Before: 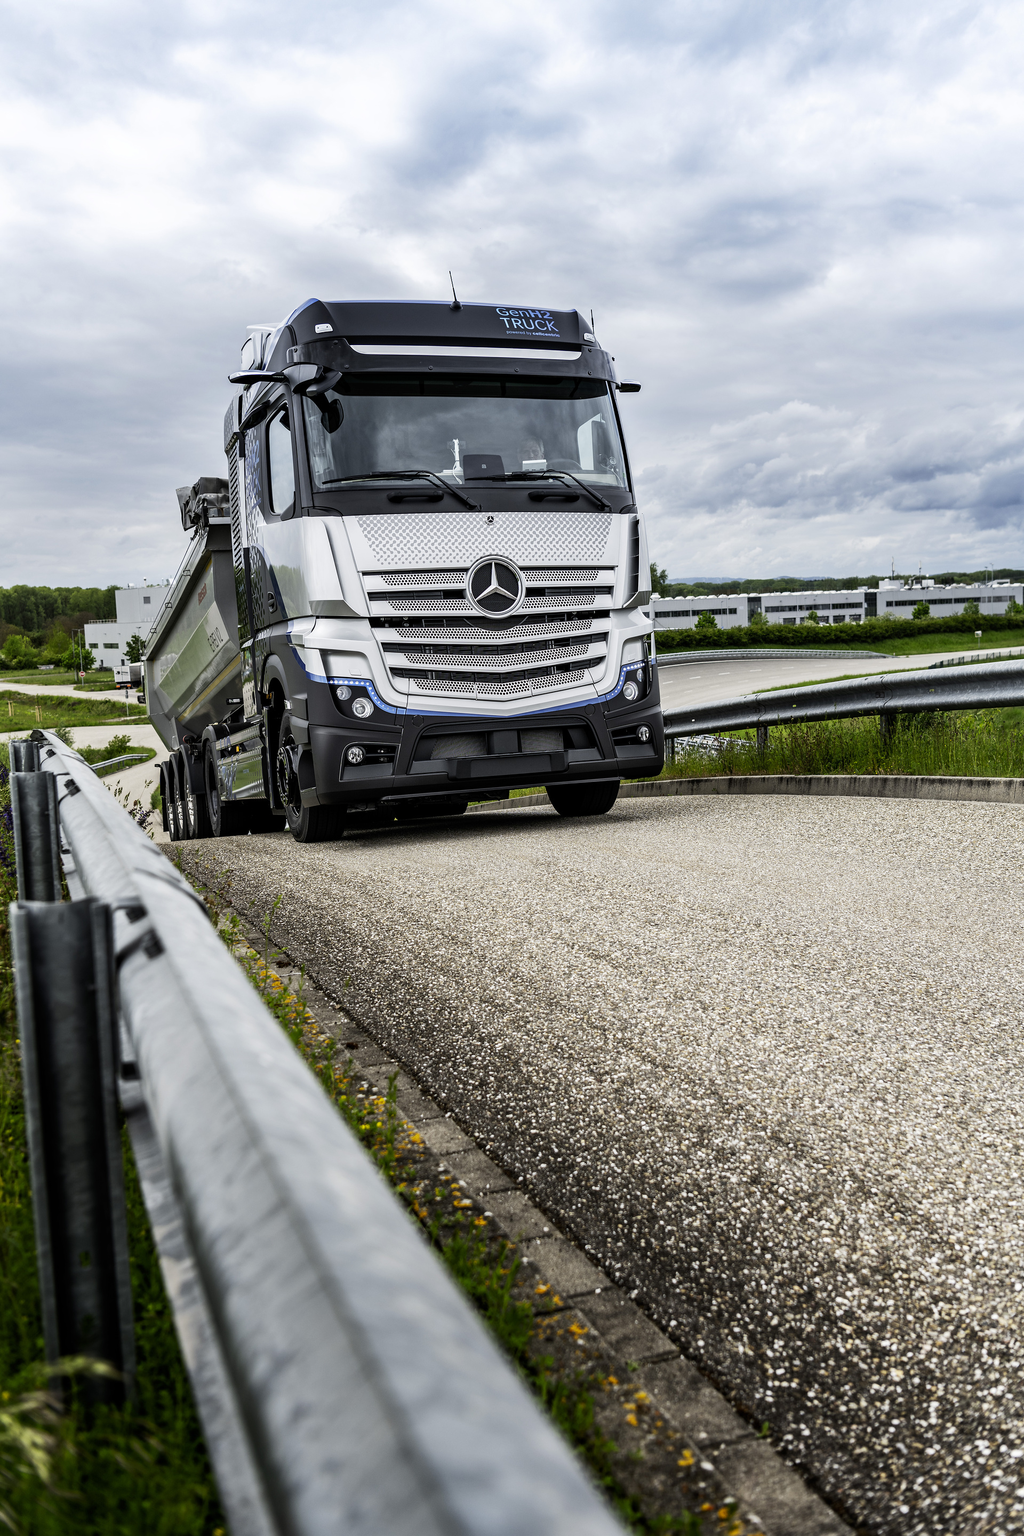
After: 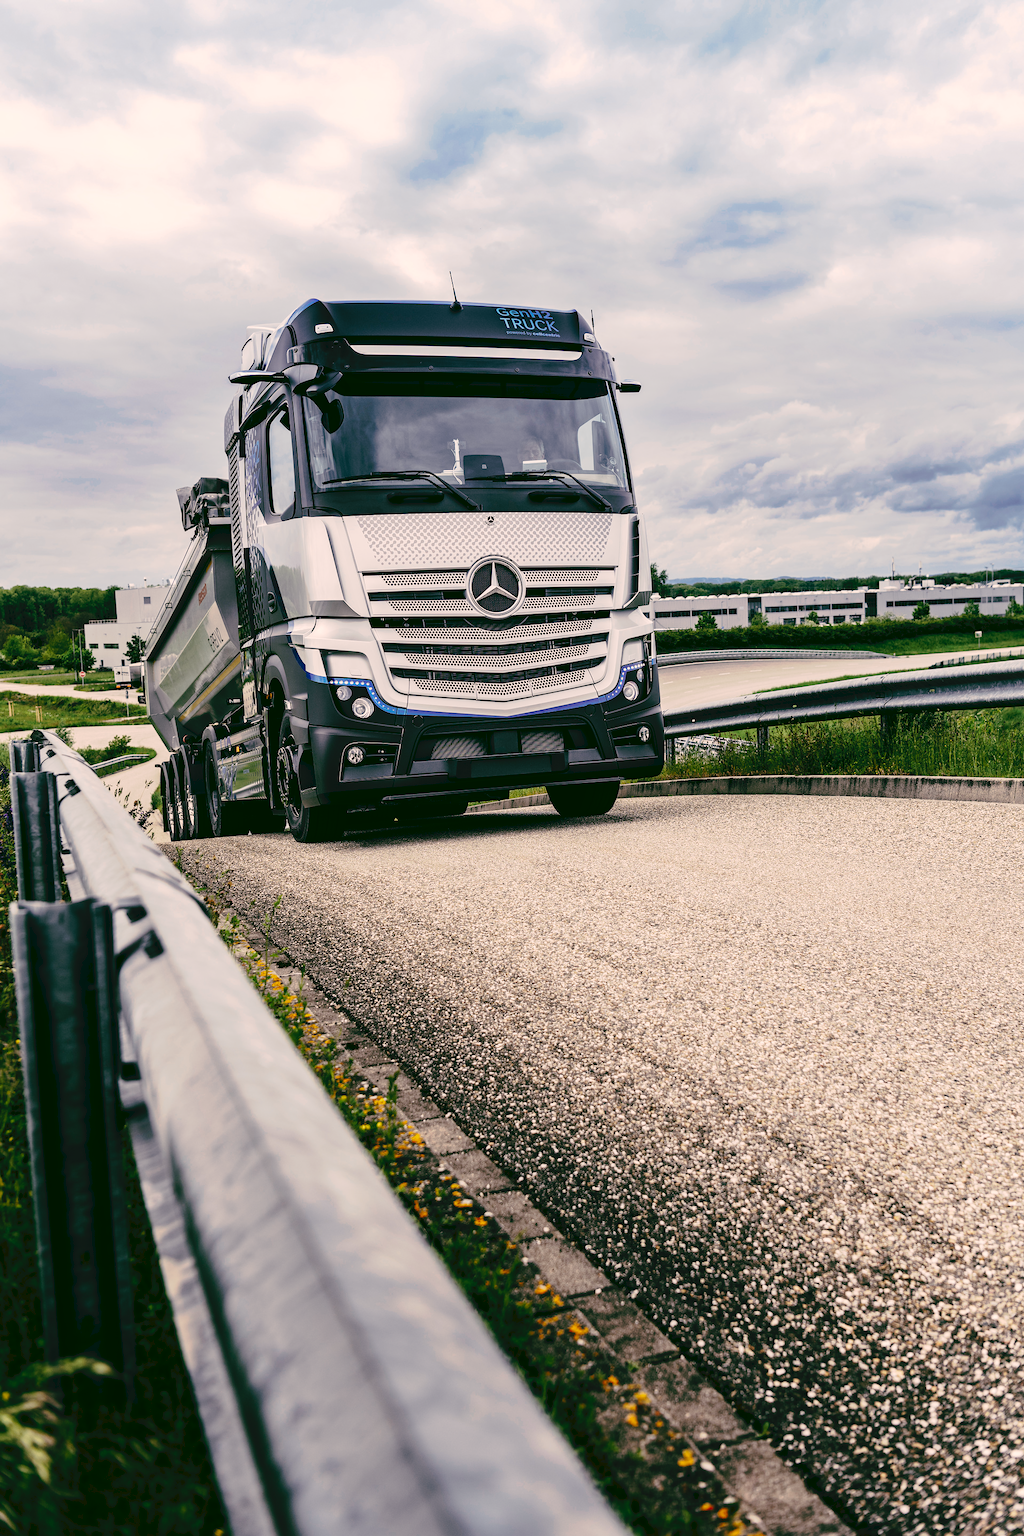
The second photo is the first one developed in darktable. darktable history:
tone curve: curves: ch0 [(0, 0) (0.003, 0.051) (0.011, 0.052) (0.025, 0.055) (0.044, 0.062) (0.069, 0.068) (0.1, 0.077) (0.136, 0.098) (0.177, 0.145) (0.224, 0.223) (0.277, 0.314) (0.335, 0.43) (0.399, 0.518) (0.468, 0.591) (0.543, 0.656) (0.623, 0.726) (0.709, 0.809) (0.801, 0.857) (0.898, 0.918) (1, 1)], preserve colors none
color look up table: target L [96.27, 96.86, 82.14, 80.29, 72.25, 62.69, 46.91, 46.24, 32.06, 29.74, 9.92, 200.92, 85.33, 83.69, 73.84, 65.59, 62.04, 55.07, 47.65, 40.62, 42.58, 30.56, 18.82, 96.33, 91.86, 78.89, 72.97, 74.25, 78.42, 82.52, 65.64, 69.36, 57.93, 33.83, 46.04, 43.65, 42.01, 41.82, 41.49, 19.78, 18.16, 2.239, 69.13, 68.54, 60.64, 48.3, 48.45, 32.27, 26.02], target a [-3.496, 3.57, -44.85, -24.84, -19.51, 3.122, -40.51, -18.29, -13.6, -17.92, -32.26, 0, 16.27, 4.579, 34.09, 33.61, 45.57, 21.66, 54.71, 41.81, 64.19, 5.454, 23.97, 12.65, 18.81, 9.92, 33.11, 25.17, 38.44, 34.02, 54.47, 47.39, 28.45, 21.92, 53.42, 33.24, 57.69, 50.84, 64.03, 20.14, 28.68, -6.558, -47.81, -18.84, -37.9, -4.709, -9.665, -0.652, -1.388], target b [49.7, 26.34, 22.22, 28.59, 8.668, 11.02, 23.45, 22.91, -3.273, 10.75, 12.21, -0.001, 37.8, 67.35, 20.26, 66.56, 36.99, 38.59, 26.68, 38.34, 45.22, 10.66, 31.84, 7.199, 5.656, 13.55, -15.82, 8.25, 6.208, -2.861, 5.519, -20.92, -11.66, -56.5, -52.05, 2.746, 2.661, -27.76, -41.47, -28.27, -38.63, 3.137, -3.052, -31.78, -35.47, -46.55, -17.31, -39.48, -12.35], num patches 49
